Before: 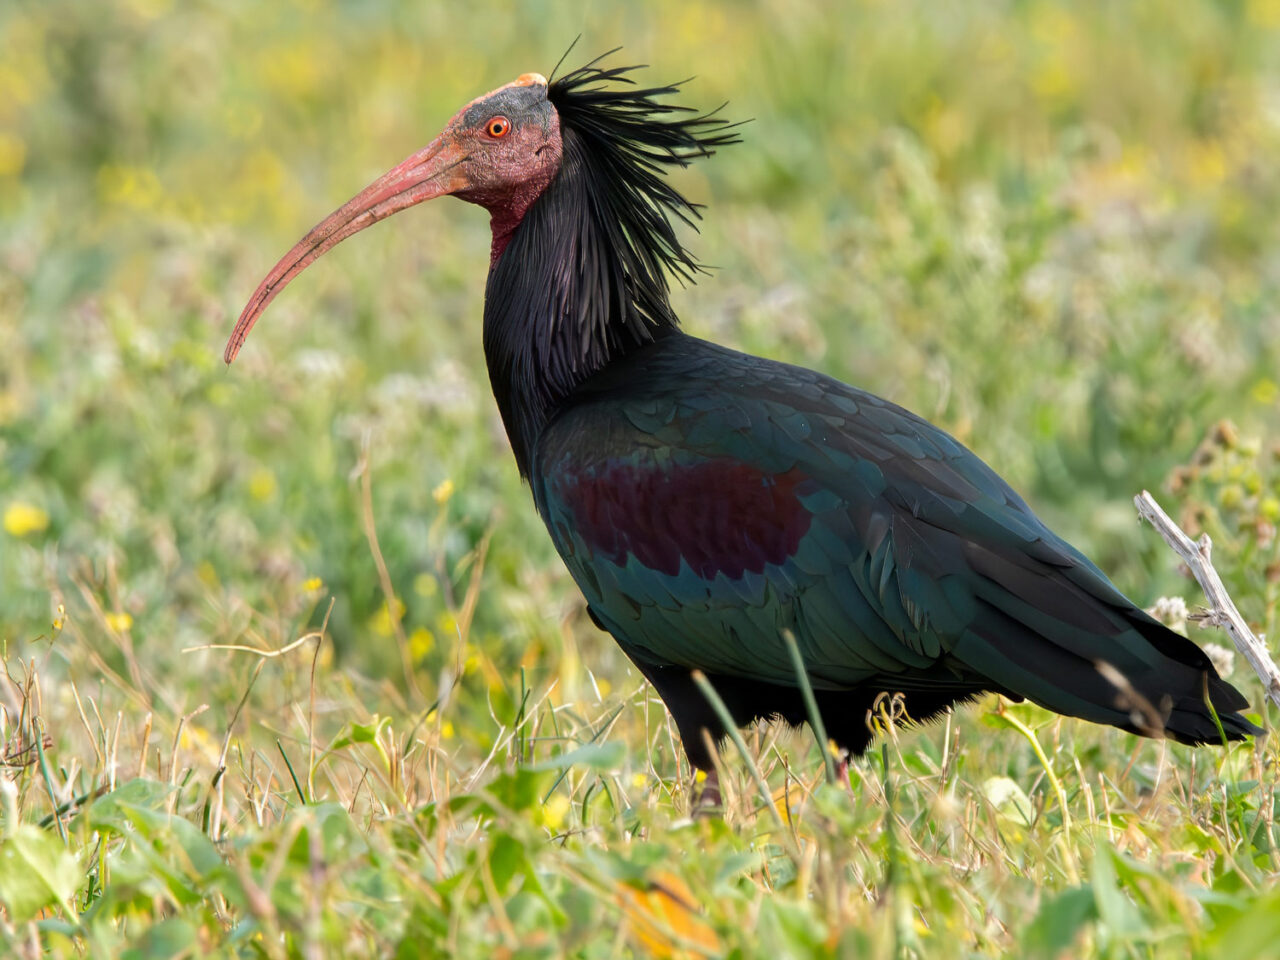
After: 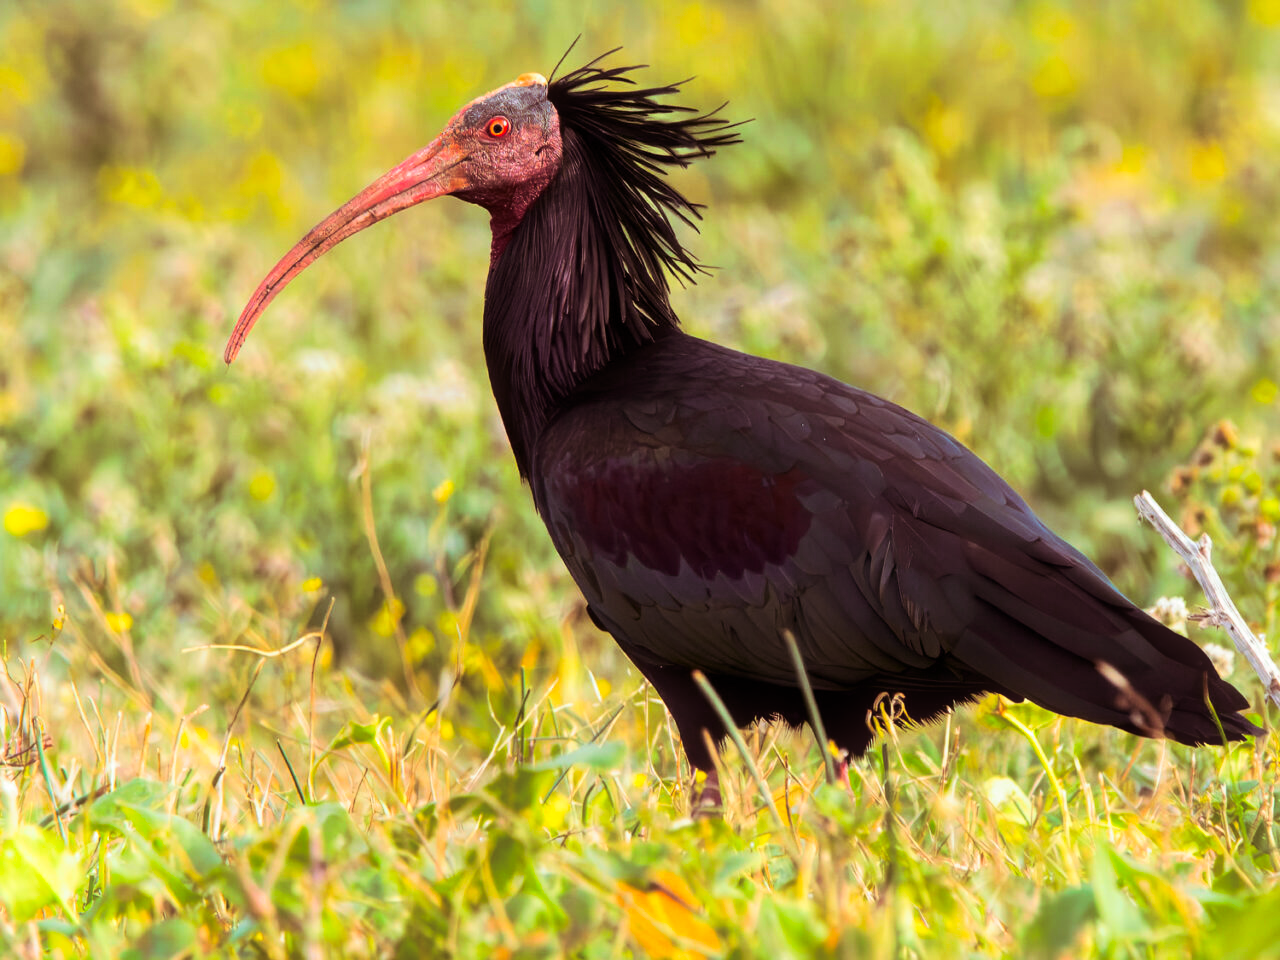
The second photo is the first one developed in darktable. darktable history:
bloom: size 5%, threshold 95%, strength 15%
color correction: highlights a* 3.22, highlights b* 1.93, saturation 1.19
contrast brightness saturation: contrast 0.16, saturation 0.32
split-toning: highlights › hue 180°
